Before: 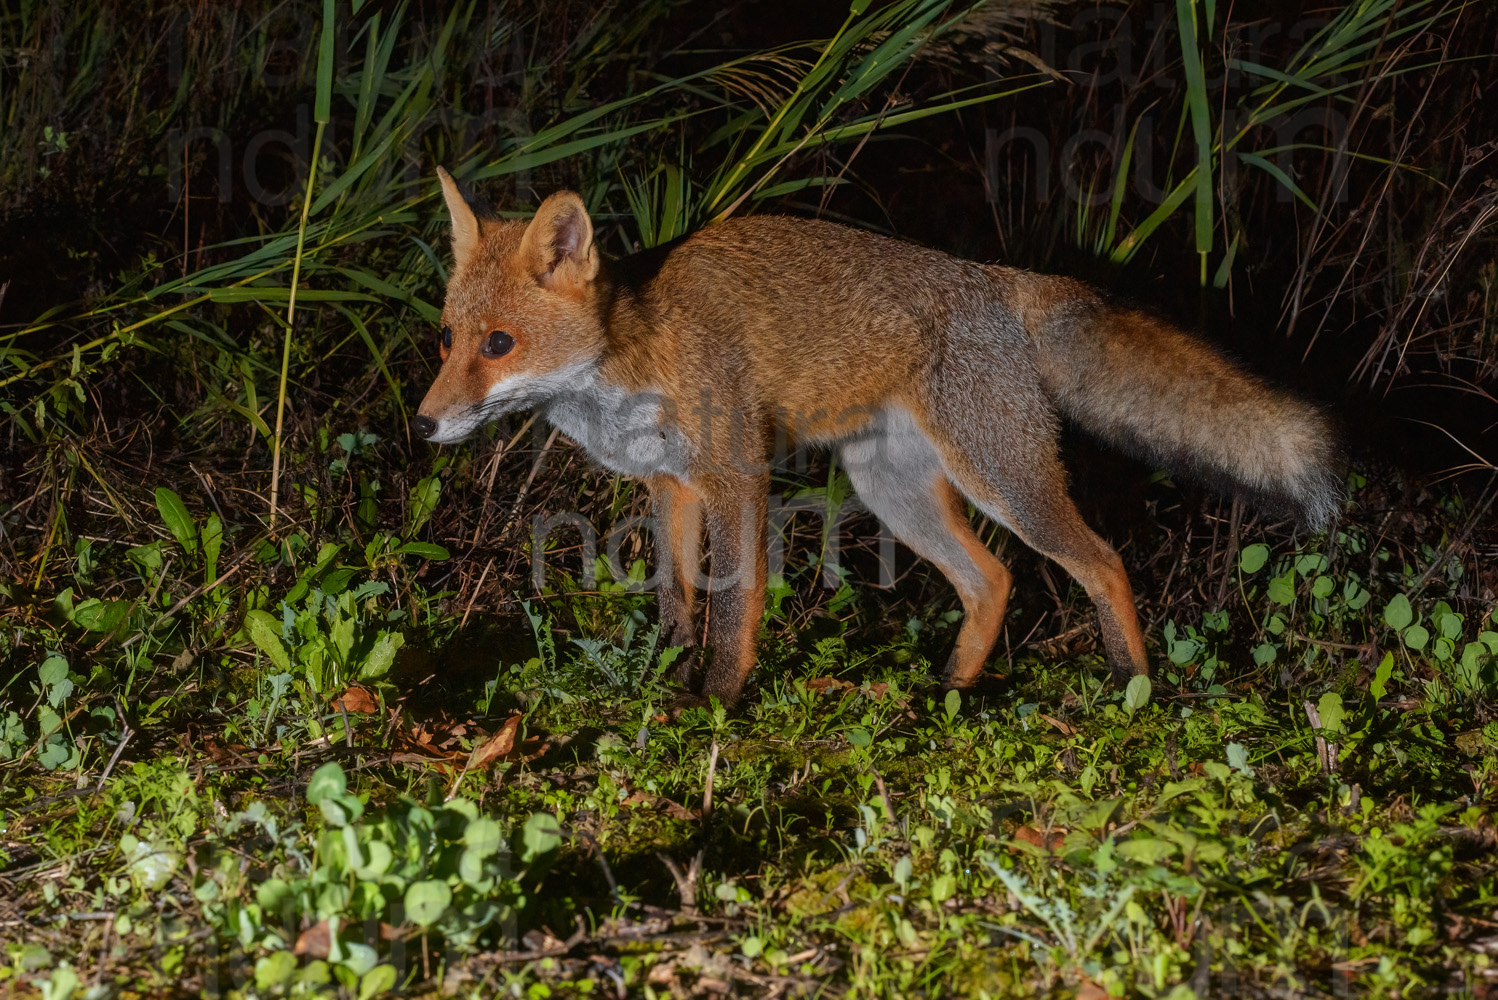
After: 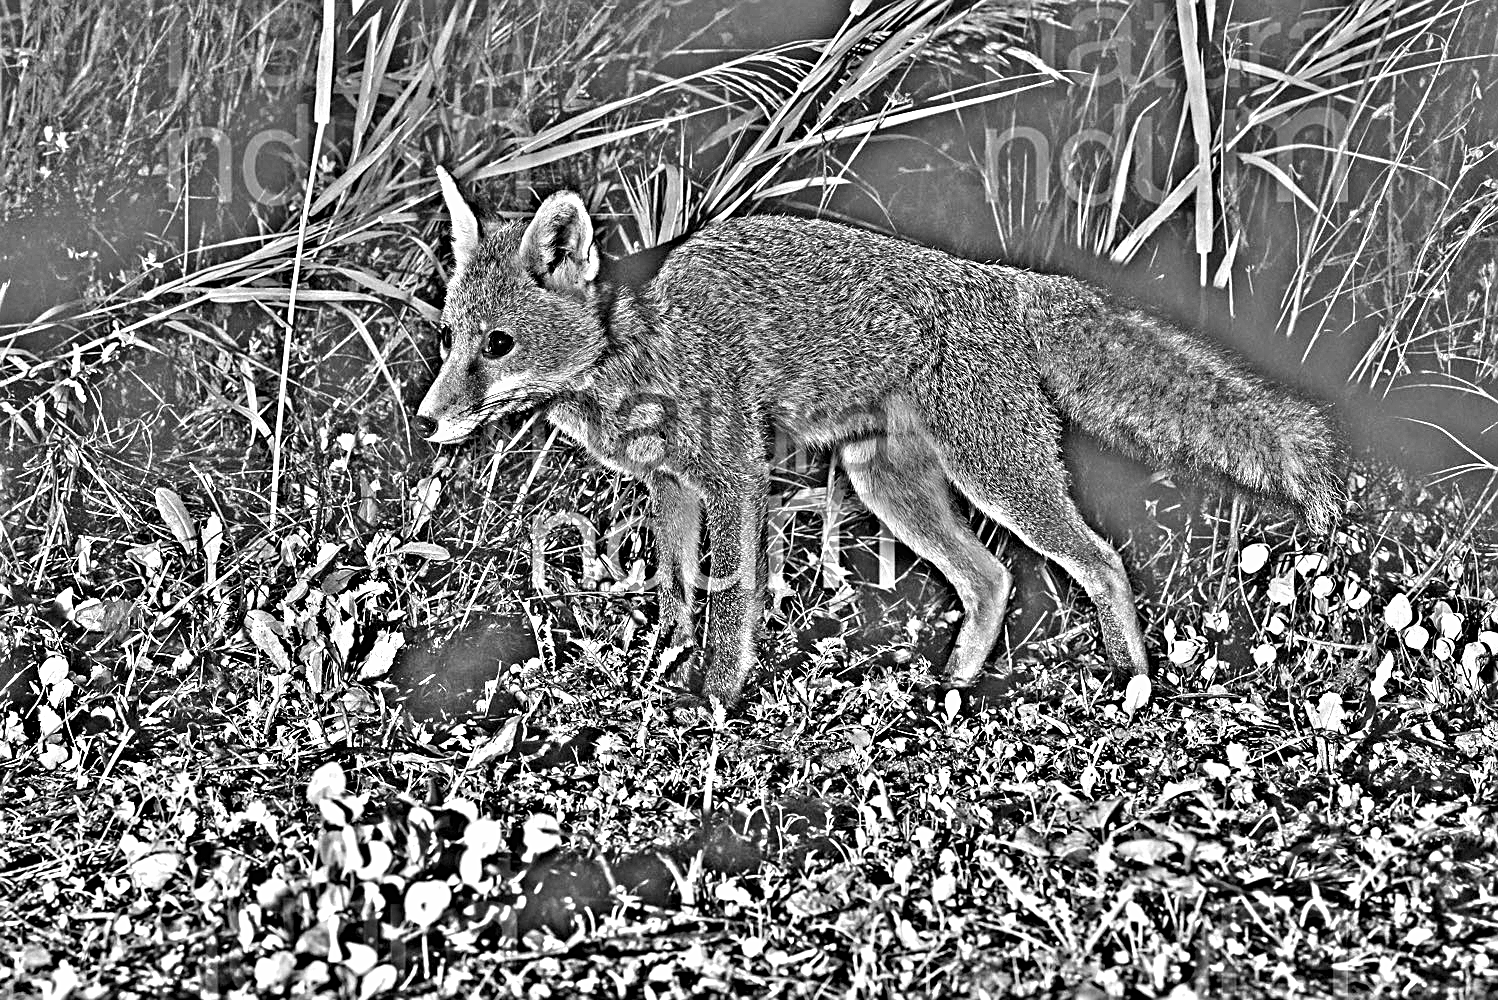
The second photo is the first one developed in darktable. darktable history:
highpass: on, module defaults
local contrast: mode bilateral grid, contrast 100, coarseness 100, detail 91%, midtone range 0.2
sharpen: on, module defaults
exposure: black level correction 0, exposure 1.625 EV, compensate exposure bias true, compensate highlight preservation false
